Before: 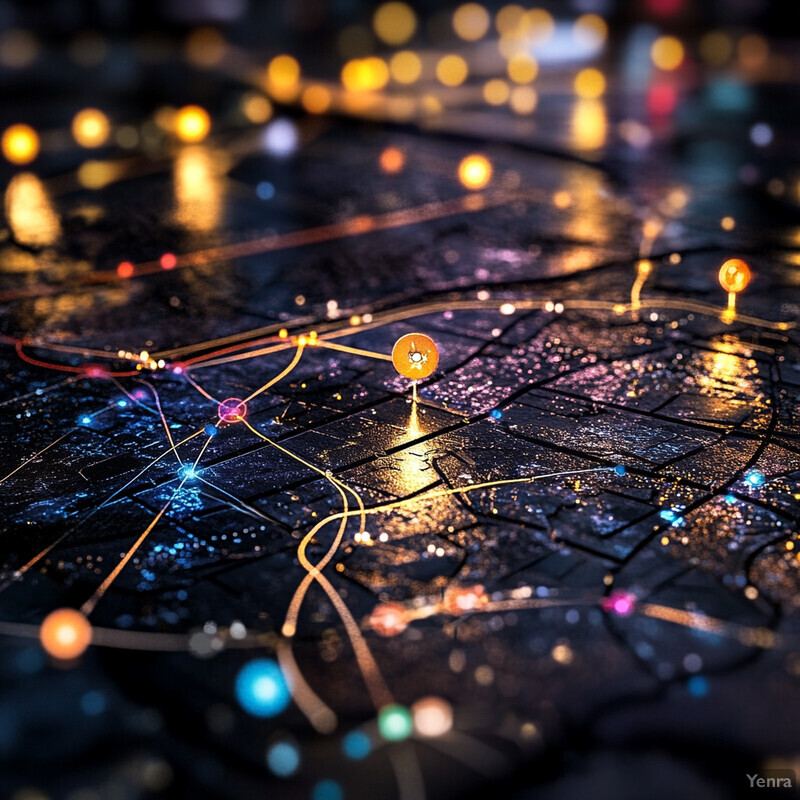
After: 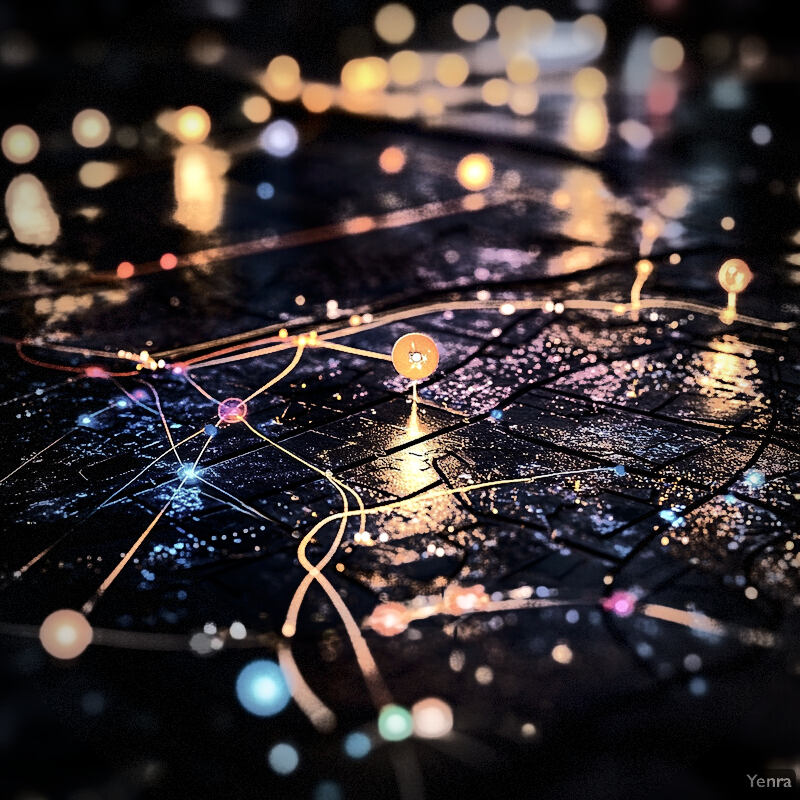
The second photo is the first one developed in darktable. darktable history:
vignetting: fall-off start 67.2%, width/height ratio 1.008, dithering 8-bit output, unbound false
contrast brightness saturation: contrast 0.254, saturation -0.312
tone equalizer: -8 EV -0.496 EV, -7 EV -0.288 EV, -6 EV -0.073 EV, -5 EV 0.402 EV, -4 EV 0.987 EV, -3 EV 0.824 EV, -2 EV -0.008 EV, -1 EV 0.134 EV, +0 EV -0.017 EV, edges refinement/feathering 500, mask exposure compensation -1.57 EV, preserve details no
